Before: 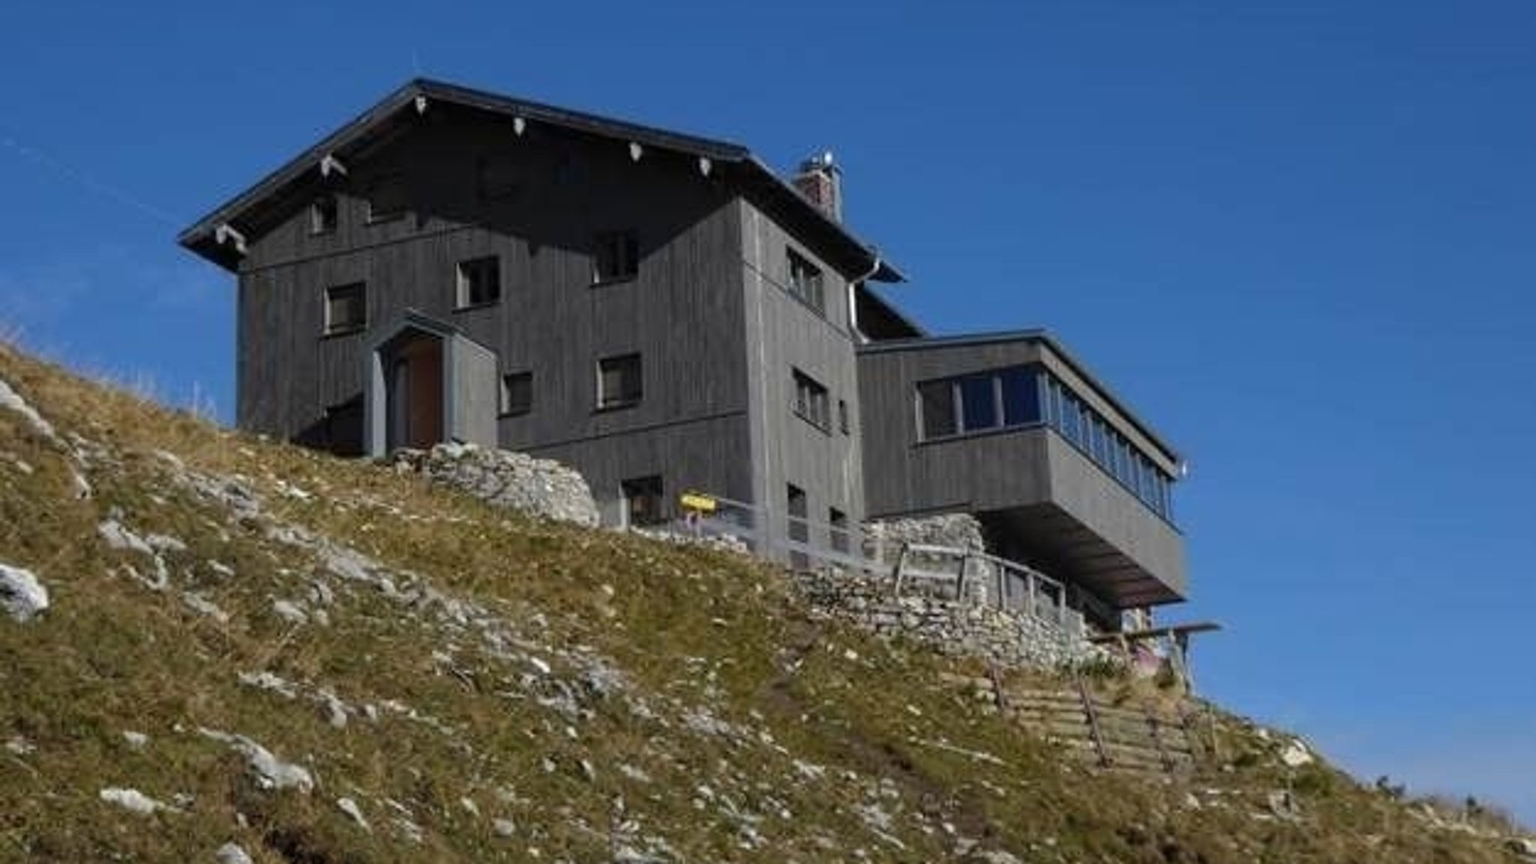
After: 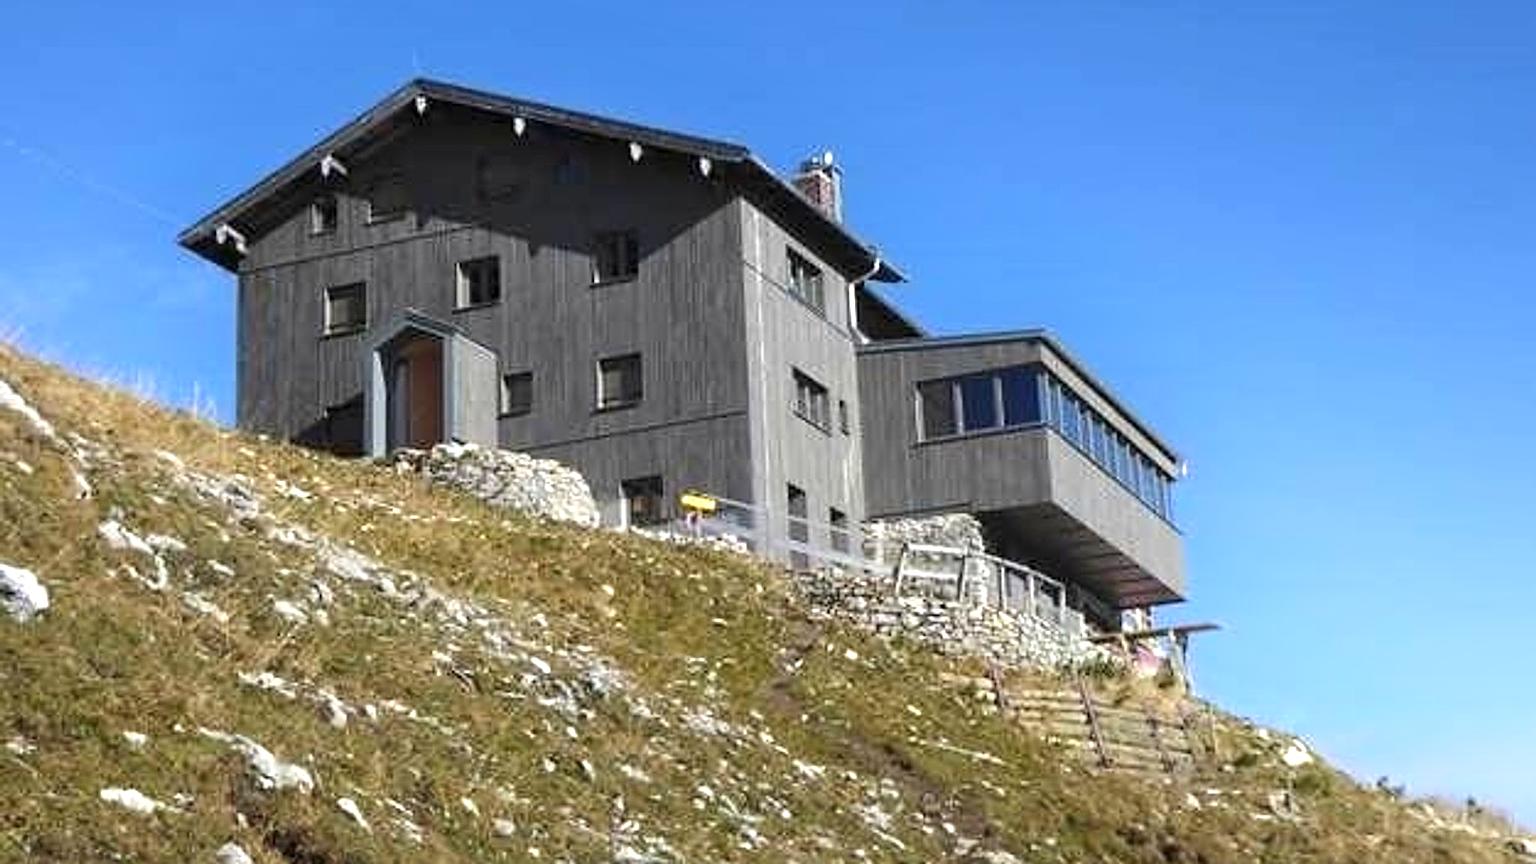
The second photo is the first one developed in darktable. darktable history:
exposure: black level correction 0, exposure 1.2 EV, compensate highlight preservation false
sharpen: on, module defaults
shadows and highlights: highlights 70.58, soften with gaussian
